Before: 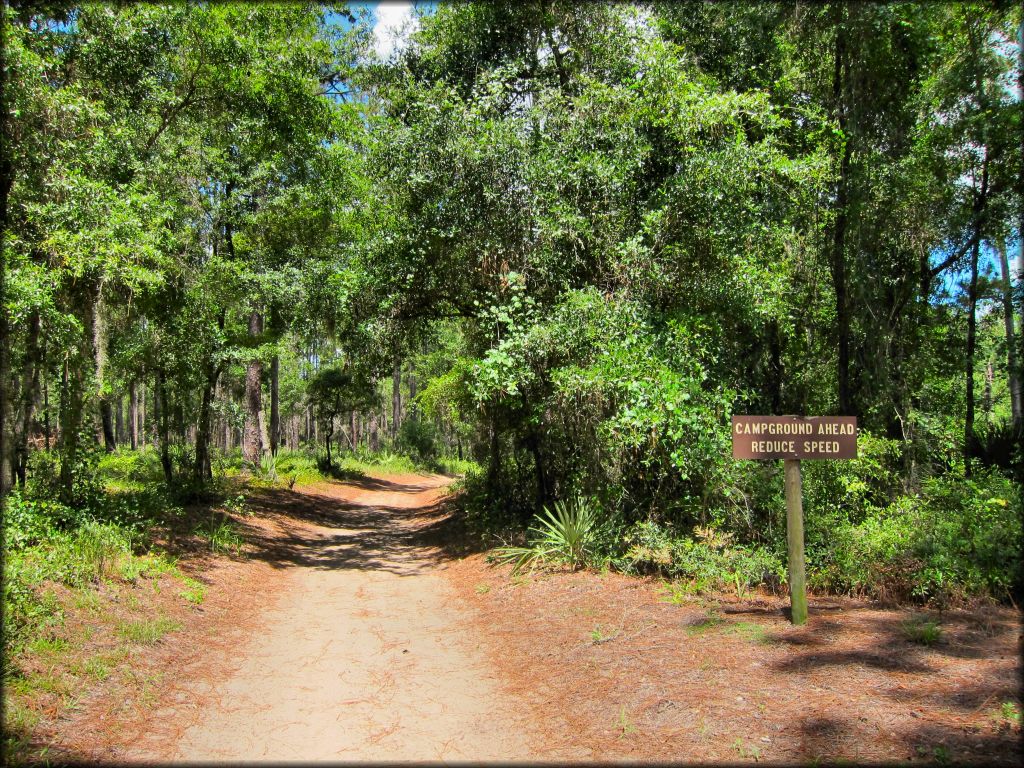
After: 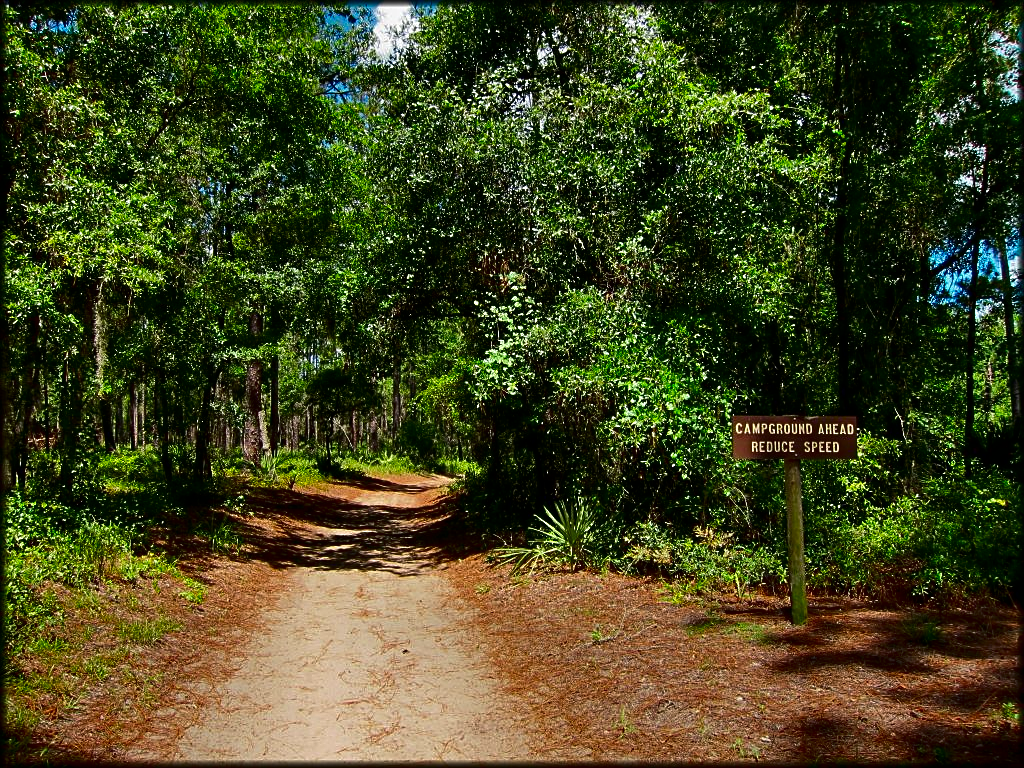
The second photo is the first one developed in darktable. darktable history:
shadows and highlights: shadows 12, white point adjustment 1.2, soften with gaussian
contrast brightness saturation: contrast 0.09, brightness -0.59, saturation 0.17
sharpen: on, module defaults
